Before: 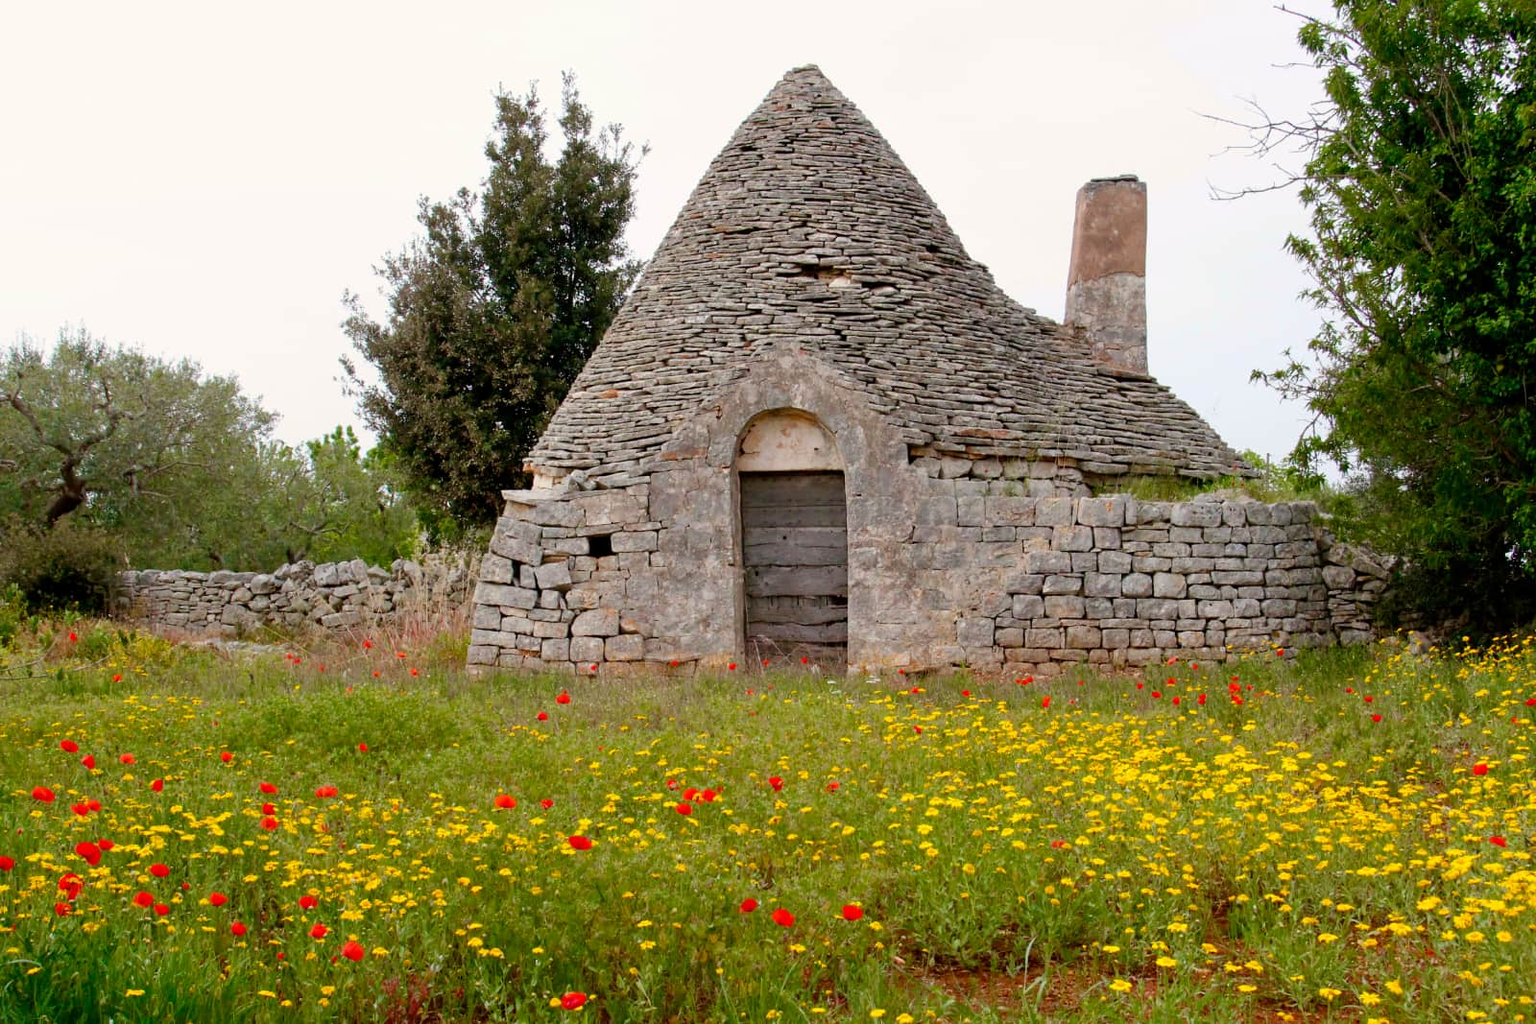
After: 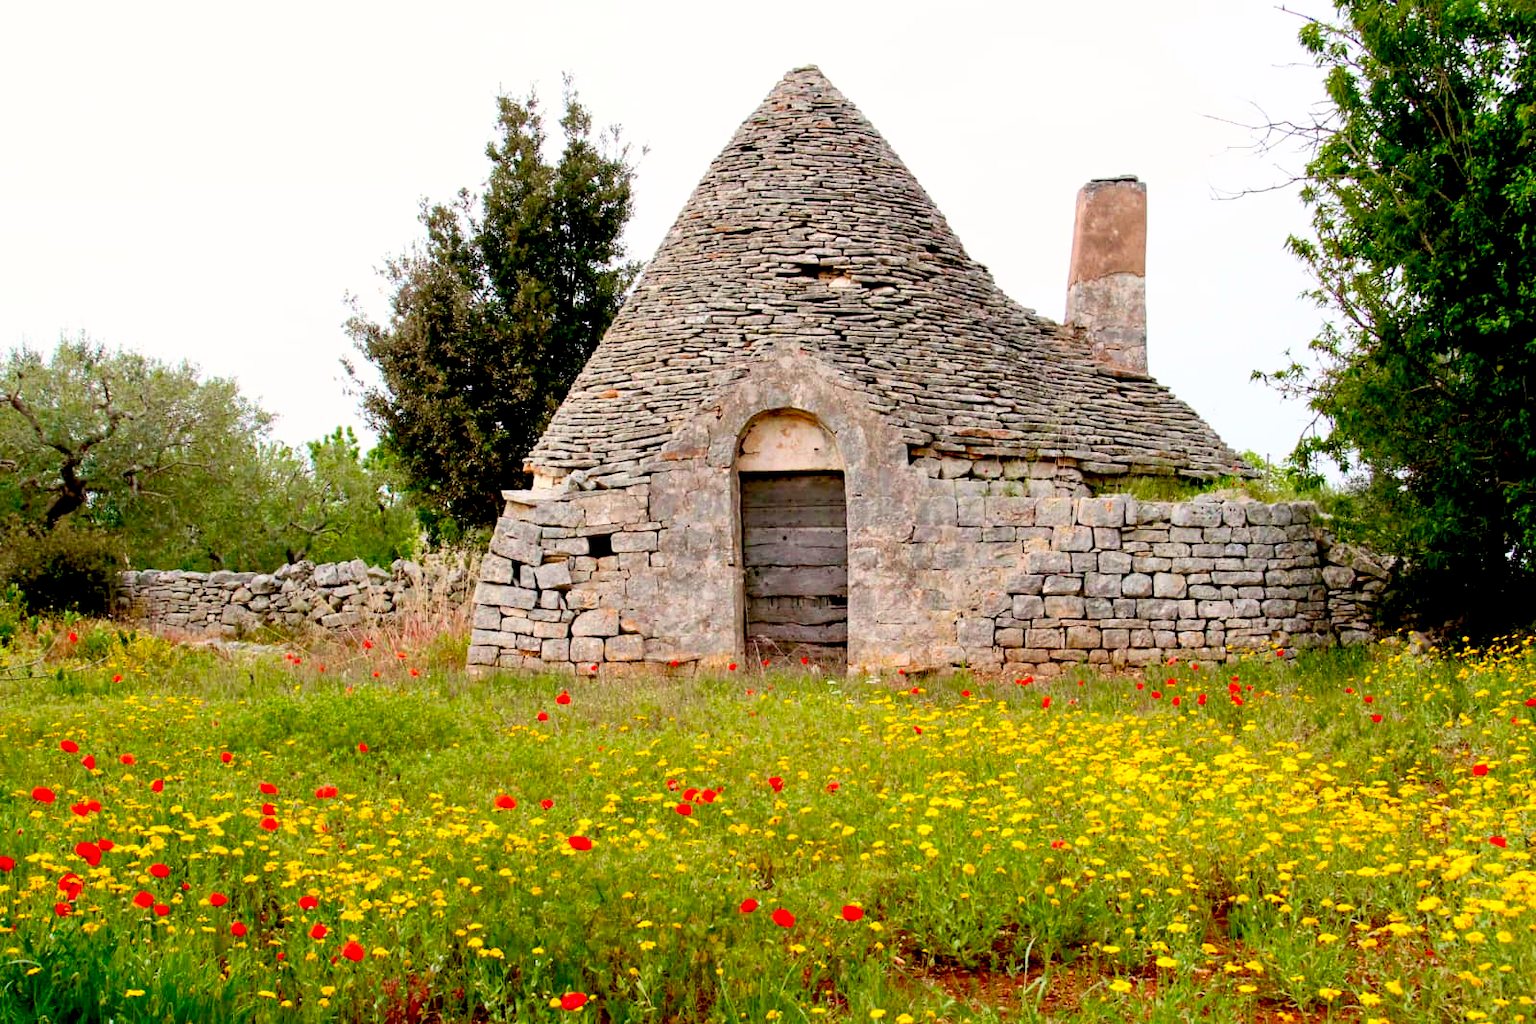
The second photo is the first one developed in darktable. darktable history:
contrast brightness saturation: contrast 0.202, brightness 0.17, saturation 0.22
base curve: curves: ch0 [(0.017, 0) (0.425, 0.441) (0.844, 0.933) (1, 1)], preserve colors none
velvia: strength 15.13%
